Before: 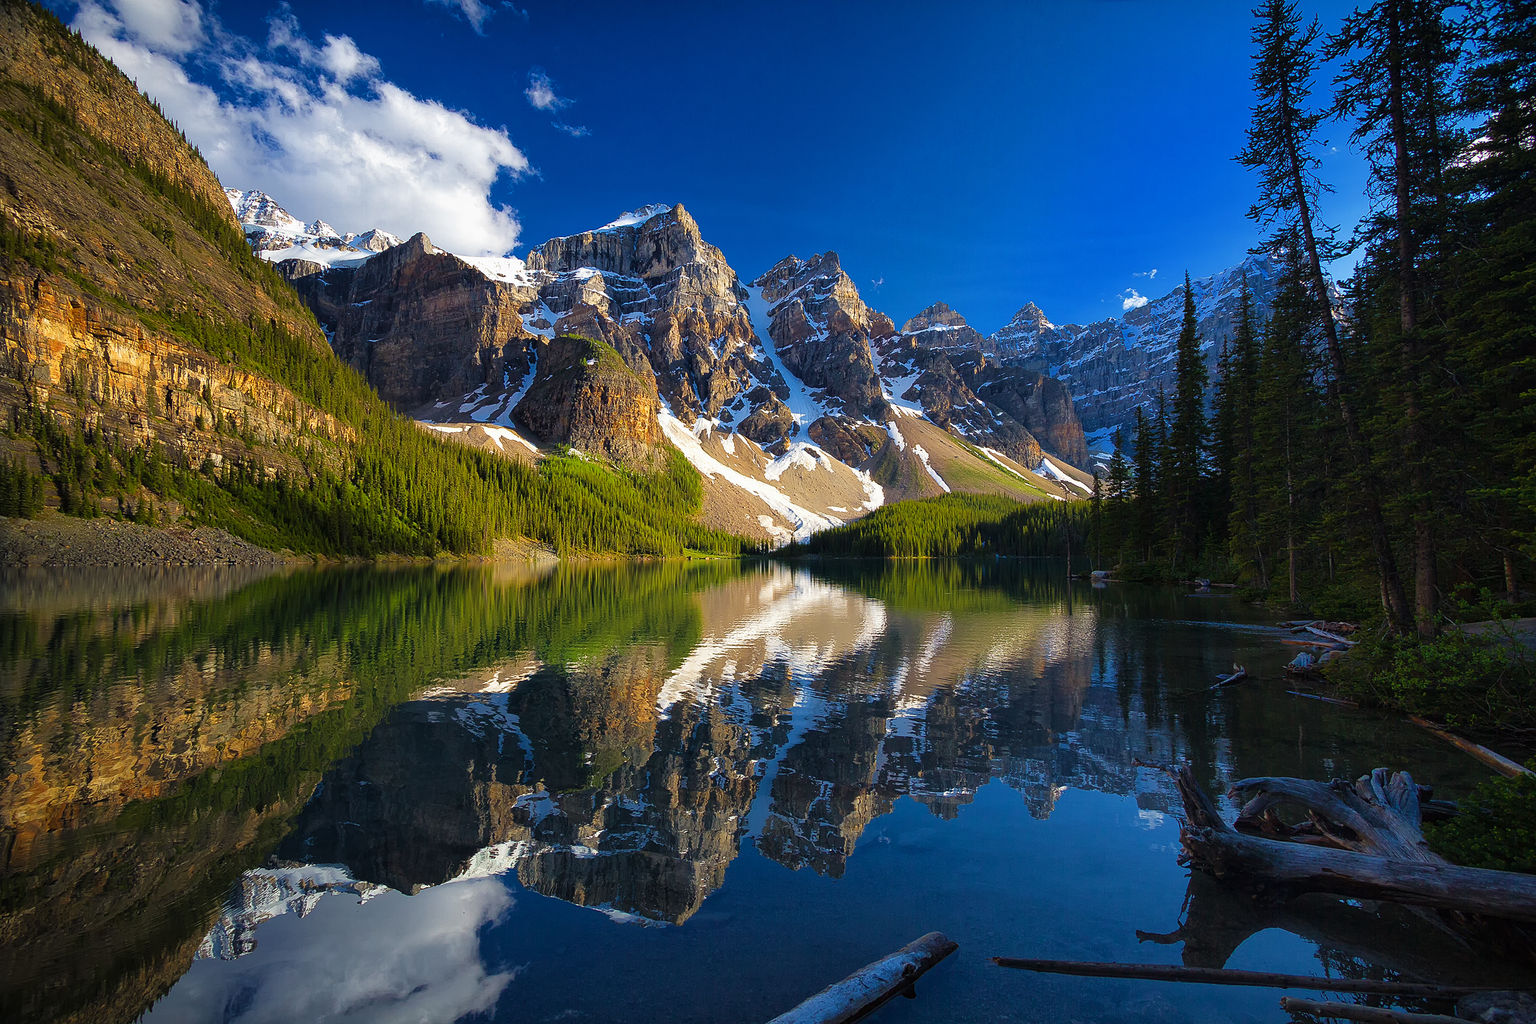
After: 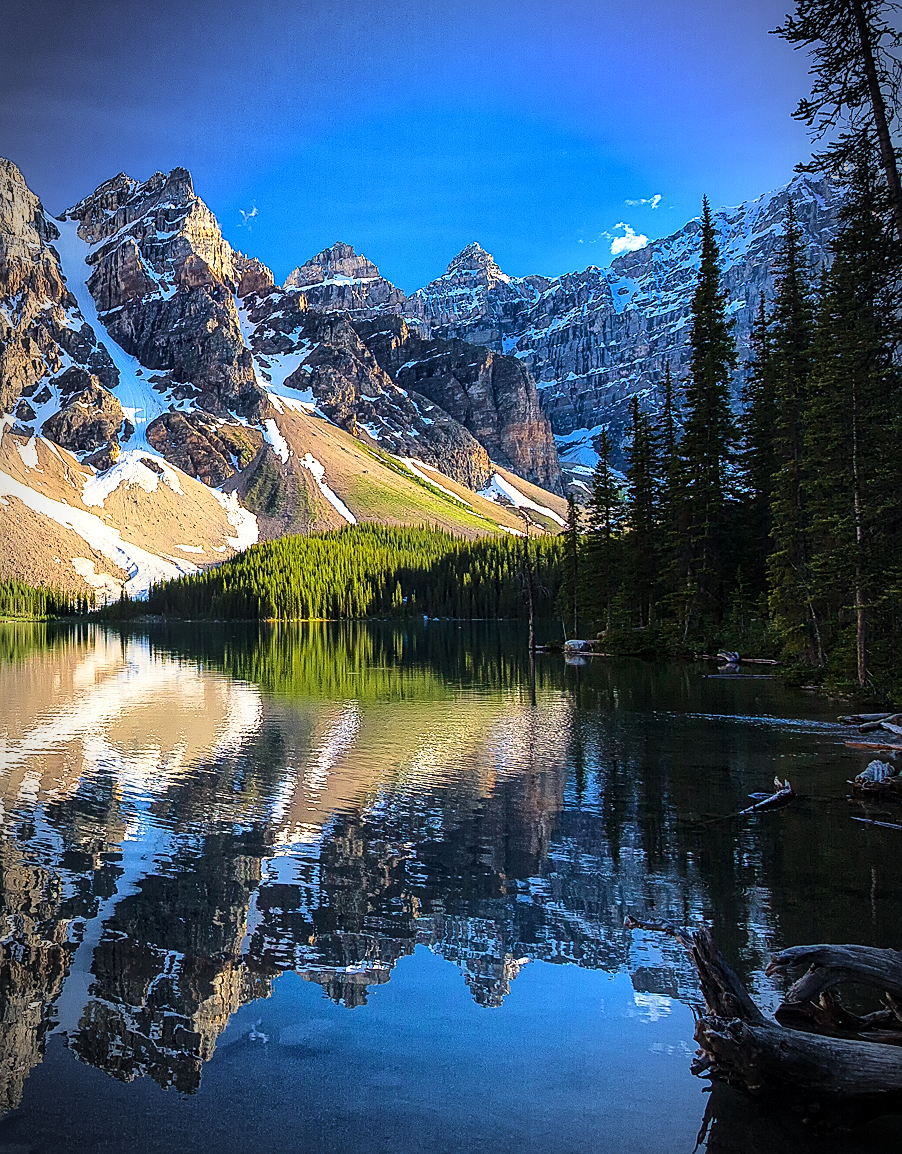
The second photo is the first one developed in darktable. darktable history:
crop: left 46.172%, top 13.456%, right 14.057%, bottom 10.157%
base curve: curves: ch0 [(0, 0) (0.032, 0.037) (0.105, 0.228) (0.435, 0.76) (0.856, 0.983) (1, 1)]
sharpen: on, module defaults
vignetting: brightness -0.672, automatic ratio true
local contrast: detail 130%
